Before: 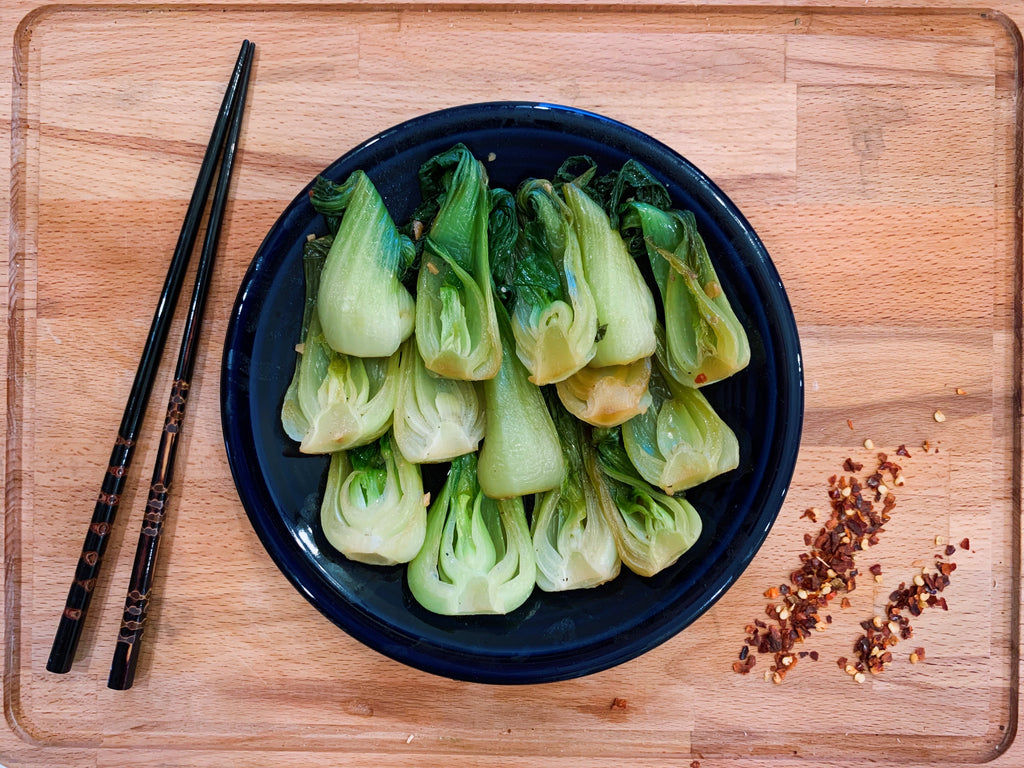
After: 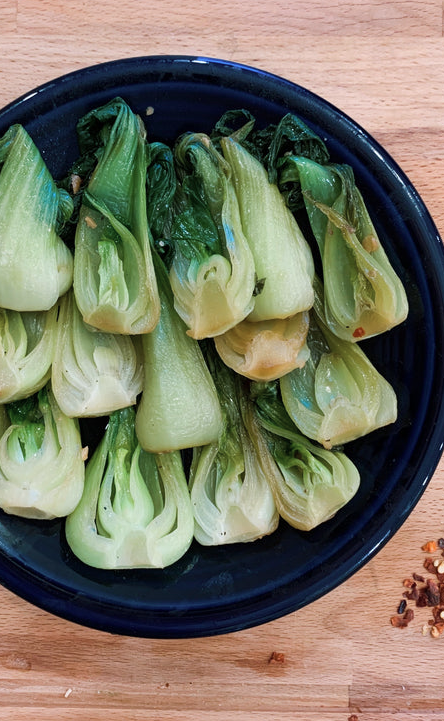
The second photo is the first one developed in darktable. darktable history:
color zones: curves: ch0 [(0, 0.5) (0.143, 0.5) (0.286, 0.5) (0.429, 0.504) (0.571, 0.5) (0.714, 0.509) (0.857, 0.5) (1, 0.5)]; ch1 [(0, 0.425) (0.143, 0.425) (0.286, 0.375) (0.429, 0.405) (0.571, 0.5) (0.714, 0.47) (0.857, 0.425) (1, 0.435)]; ch2 [(0, 0.5) (0.143, 0.5) (0.286, 0.5) (0.429, 0.517) (0.571, 0.5) (0.714, 0.51) (0.857, 0.5) (1, 0.5)]
crop: left 33.452%, top 6.025%, right 23.155%
